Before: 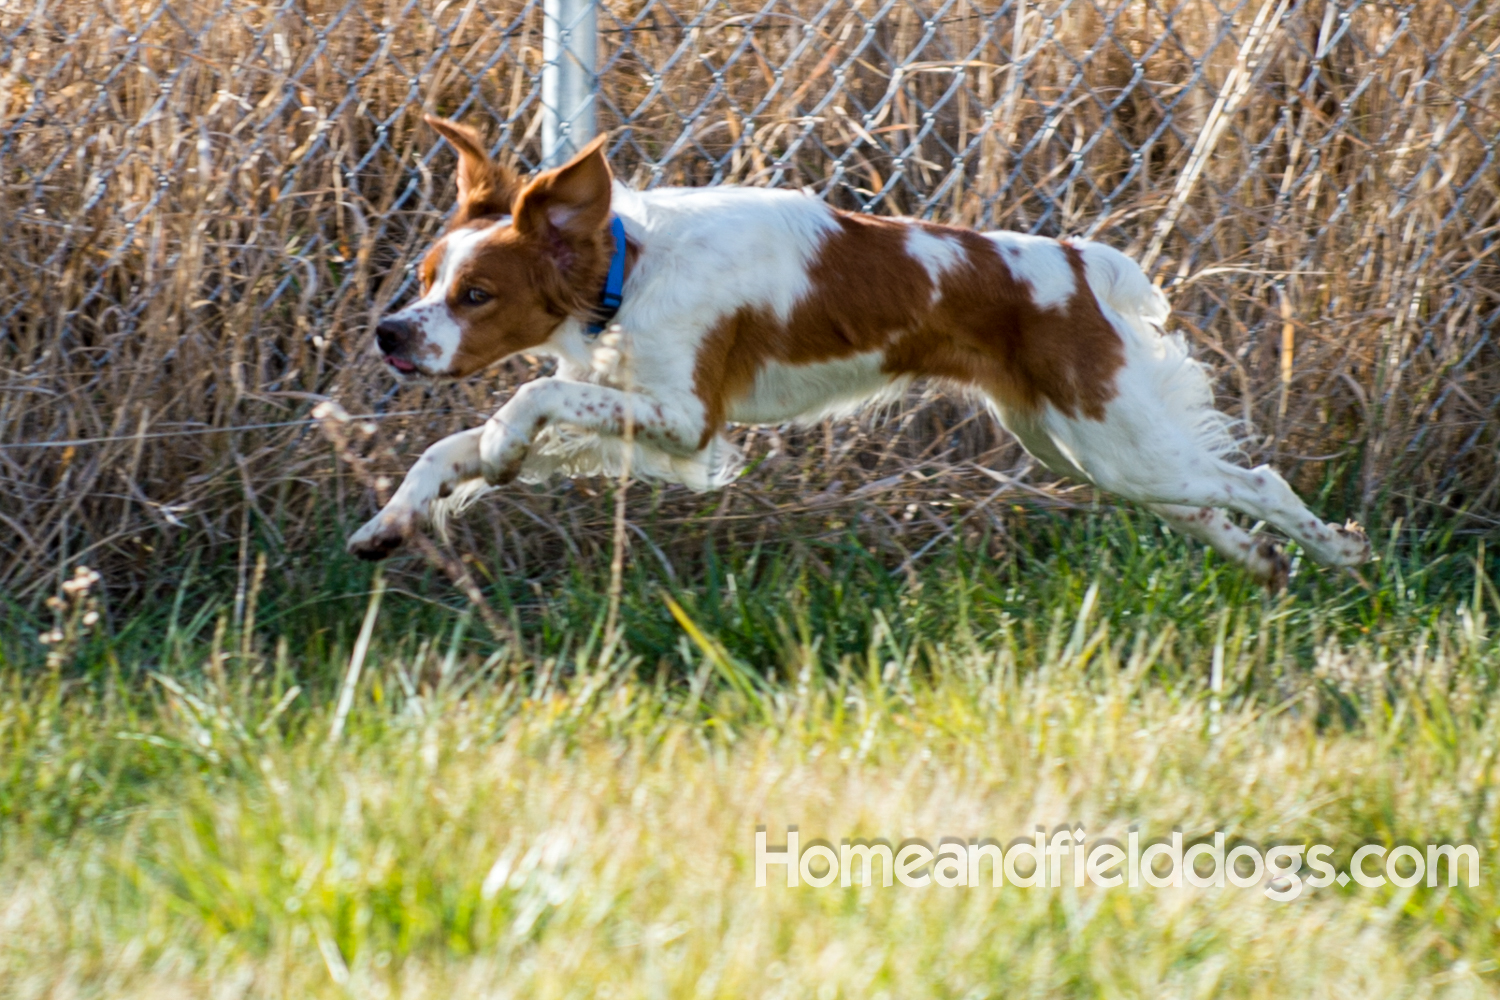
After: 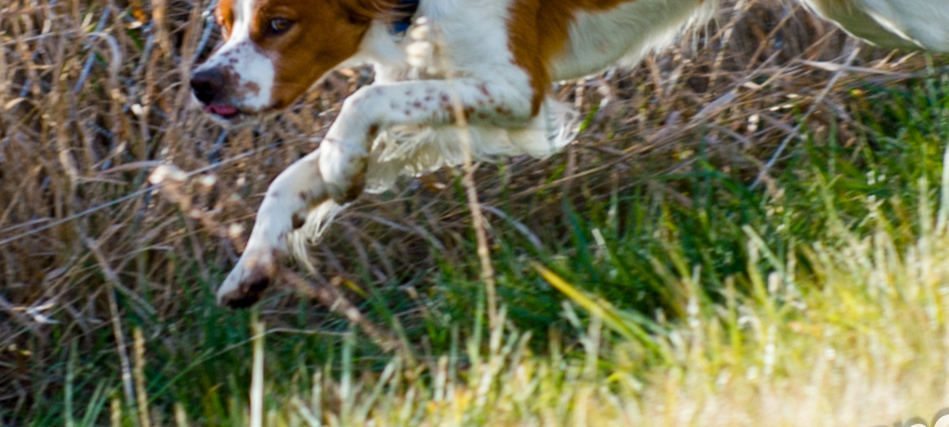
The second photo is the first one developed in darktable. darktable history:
crop: left 6.488%, top 27.668%, right 24.183%, bottom 8.656%
rotate and perspective: rotation -14.8°, crop left 0.1, crop right 0.903, crop top 0.25, crop bottom 0.748
color balance rgb: perceptual saturation grading › global saturation 20%, perceptual saturation grading › highlights -25%, perceptual saturation grading › shadows 25%
